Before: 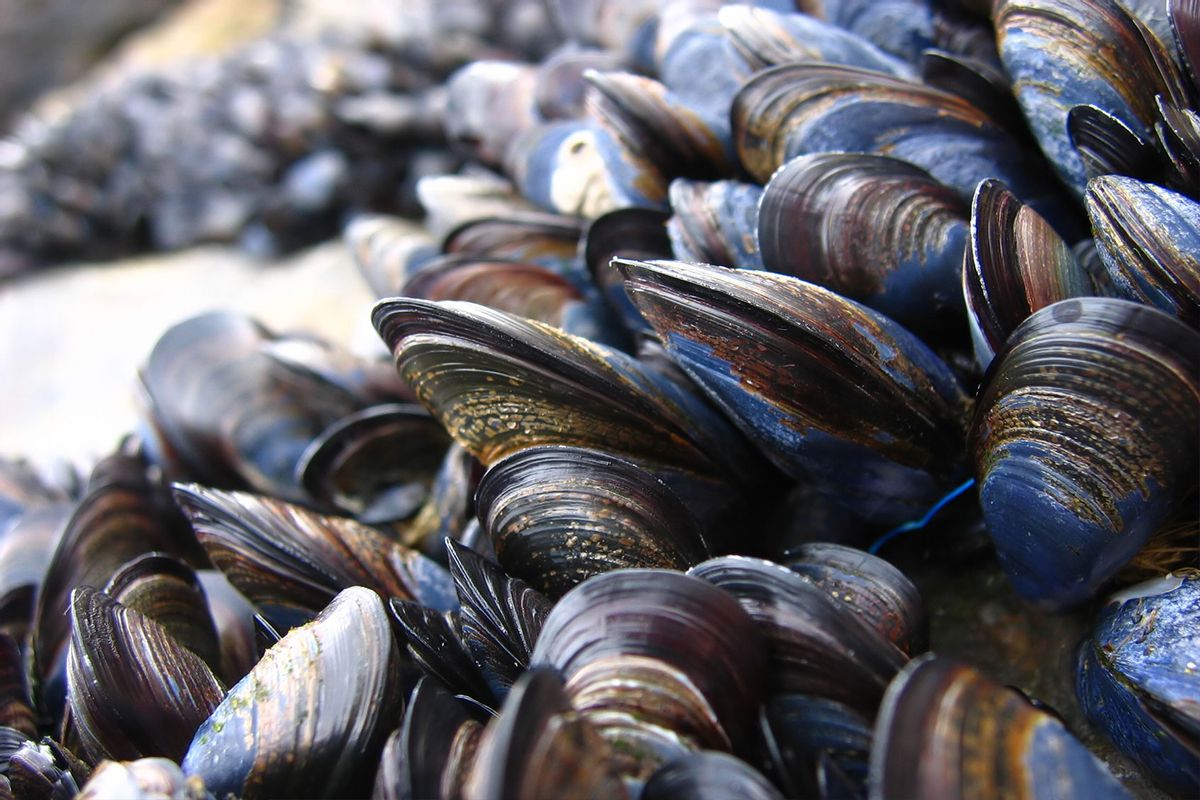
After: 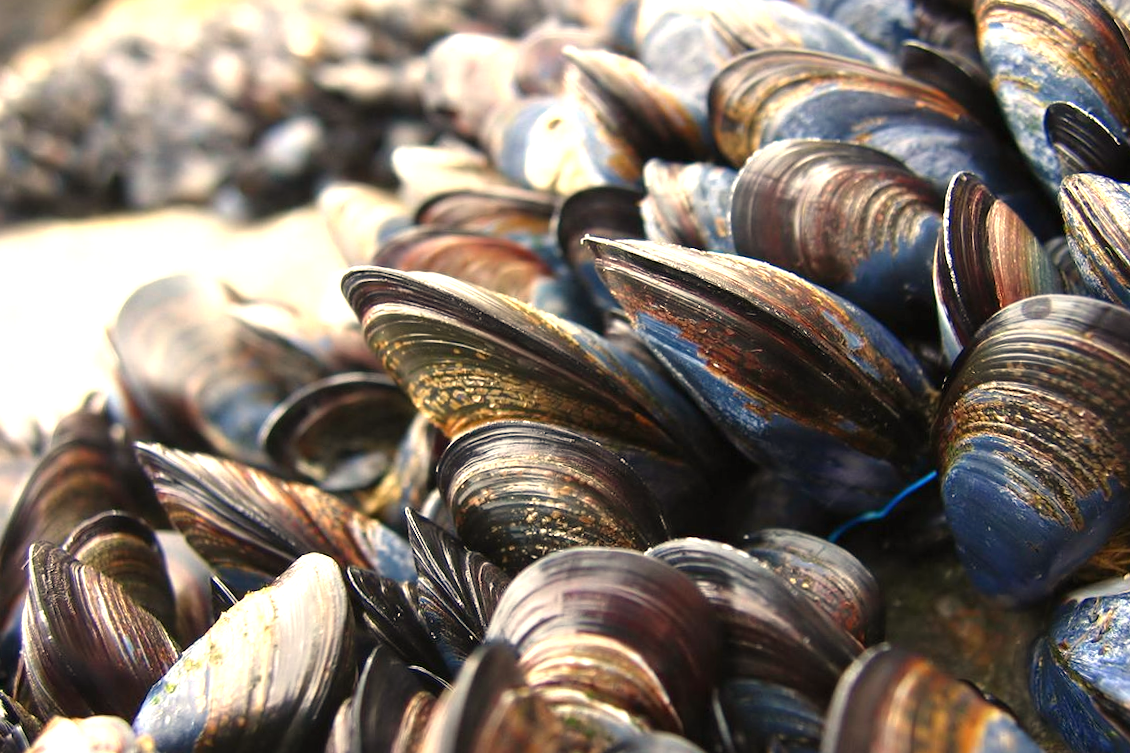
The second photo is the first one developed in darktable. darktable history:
white balance: red 1.123, blue 0.83
crop and rotate: angle -2.38°
exposure: black level correction 0, exposure 0.7 EV, compensate exposure bias true, compensate highlight preservation false
